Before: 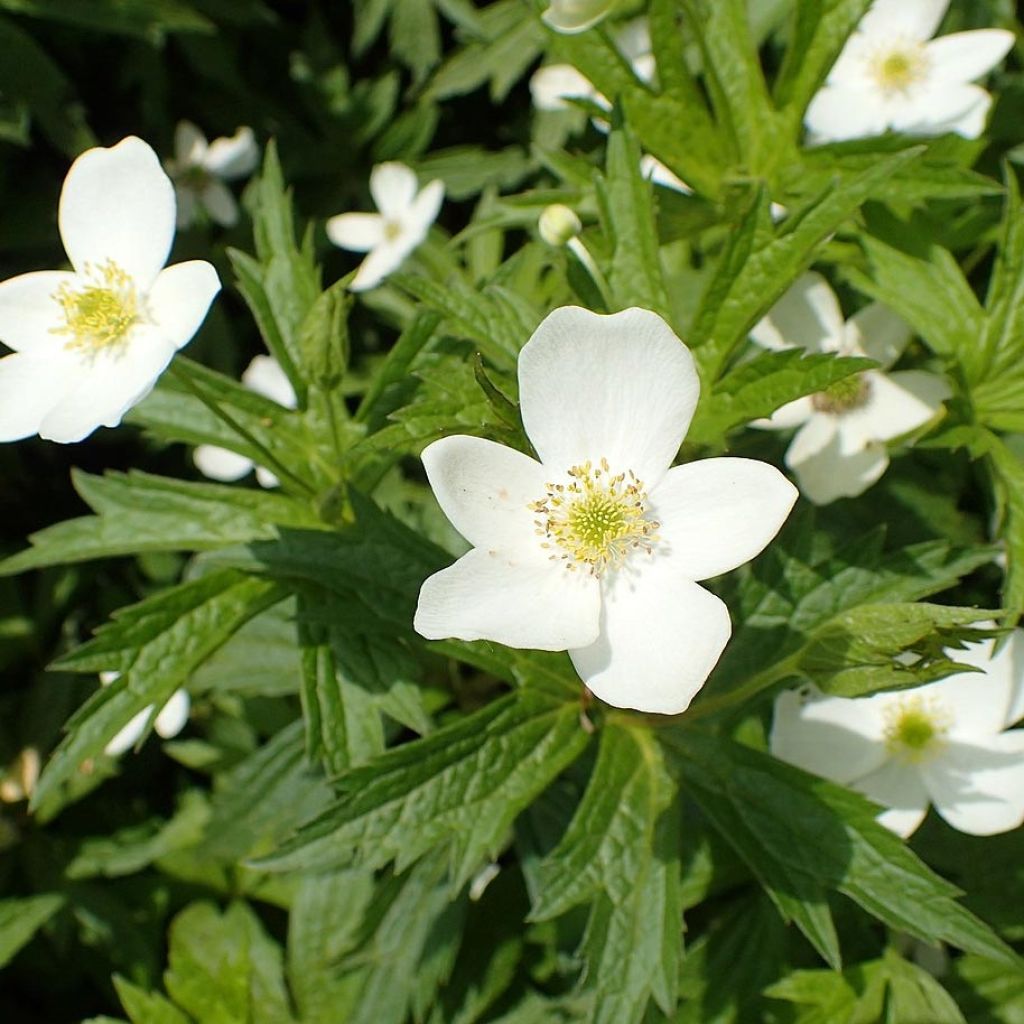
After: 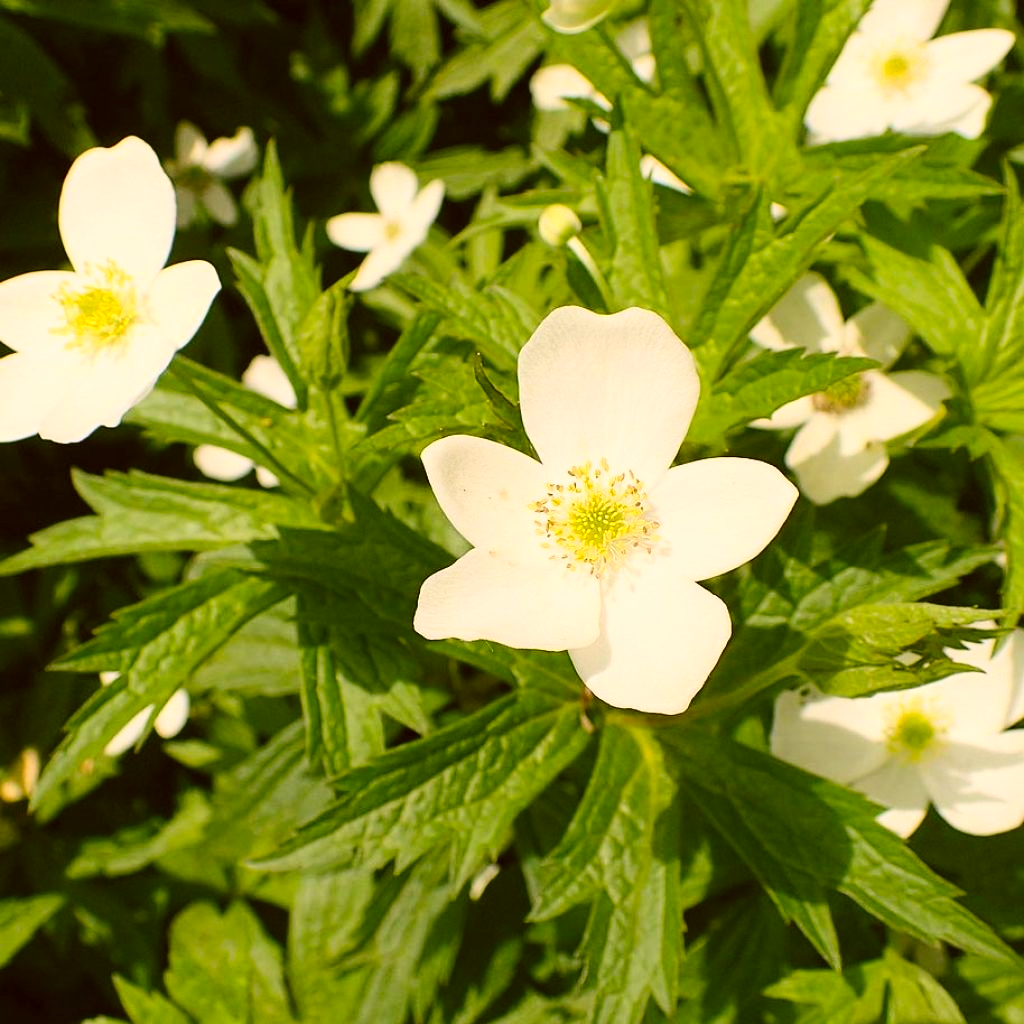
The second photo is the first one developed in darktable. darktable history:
color correction: highlights a* 8.98, highlights b* 15.09, shadows a* -0.49, shadows b* 26.52
contrast brightness saturation: contrast 0.2, brightness 0.16, saturation 0.22
